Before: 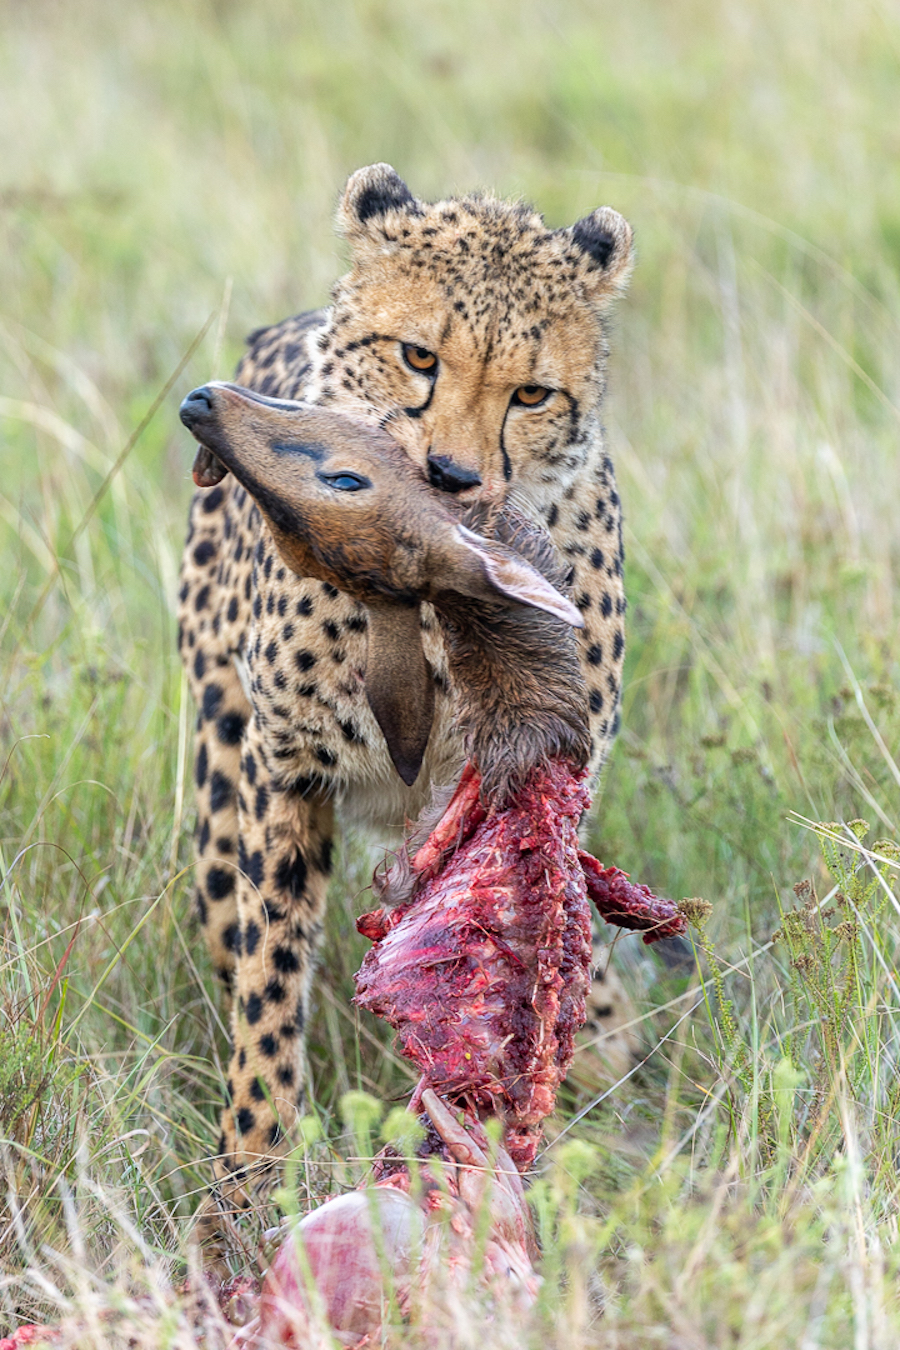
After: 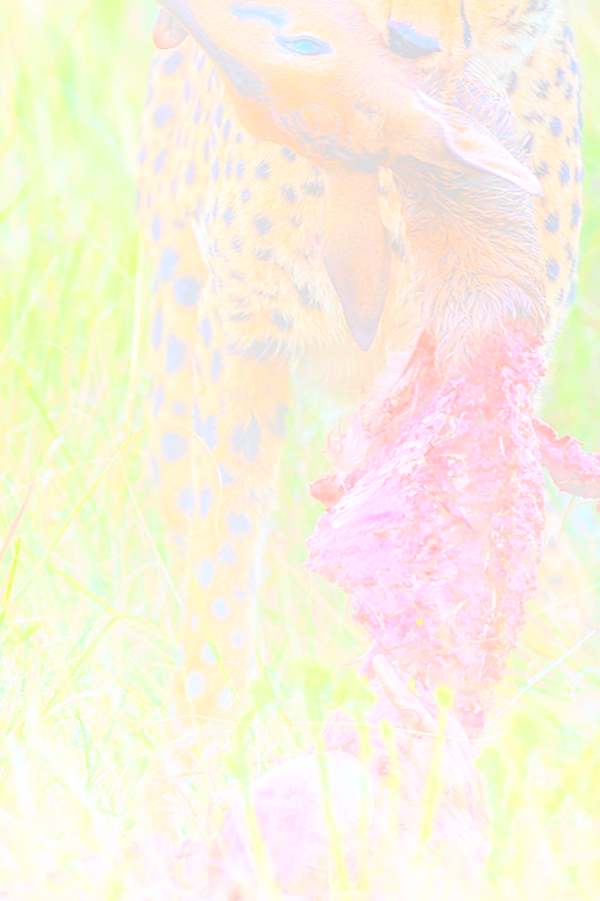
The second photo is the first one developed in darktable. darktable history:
bloom: size 70%, threshold 25%, strength 70%
crop and rotate: angle -0.82°, left 3.85%, top 31.828%, right 27.992%
sharpen: on, module defaults
